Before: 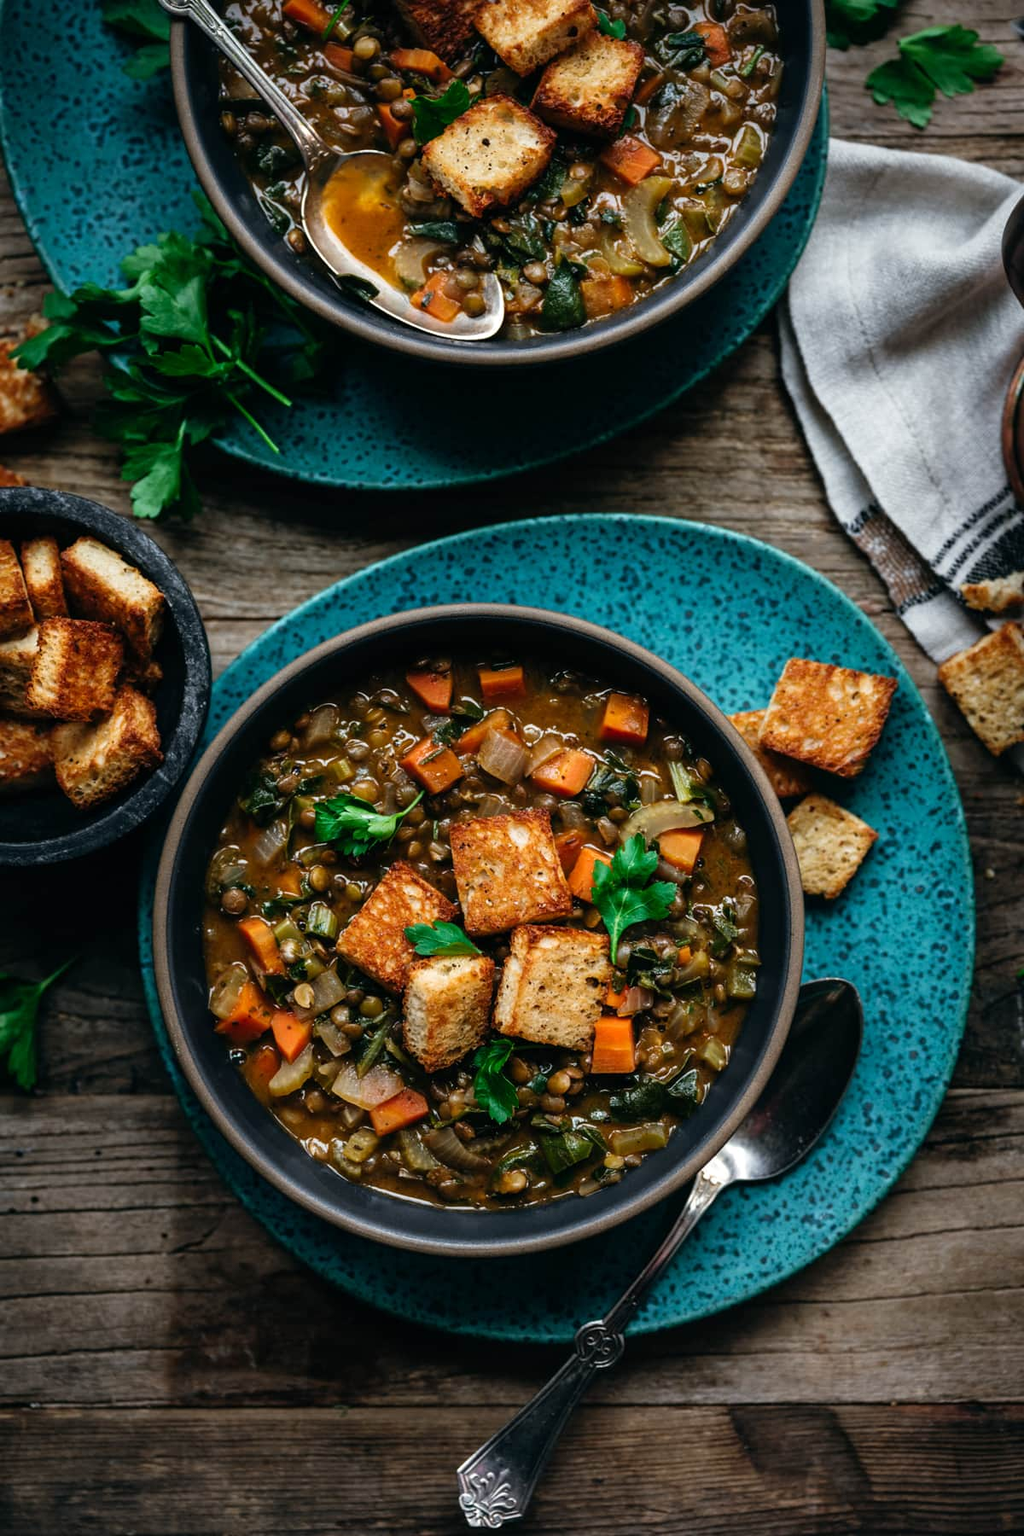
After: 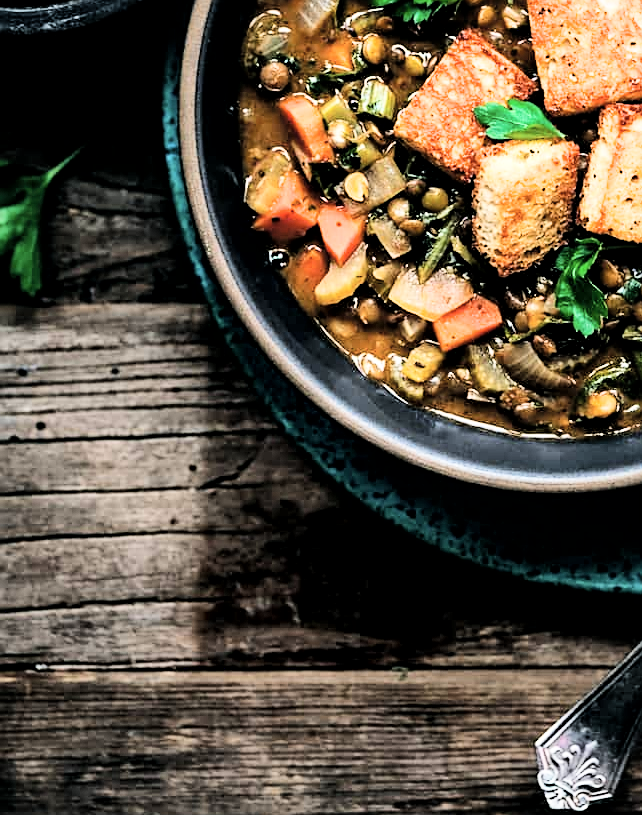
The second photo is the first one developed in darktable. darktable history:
tone curve: curves: ch0 [(0, 0) (0.003, 0.003) (0.011, 0.014) (0.025, 0.031) (0.044, 0.055) (0.069, 0.086) (0.1, 0.124) (0.136, 0.168) (0.177, 0.22) (0.224, 0.278) (0.277, 0.344) (0.335, 0.426) (0.399, 0.515) (0.468, 0.597) (0.543, 0.672) (0.623, 0.746) (0.709, 0.815) (0.801, 0.881) (0.898, 0.939) (1, 1)], color space Lab, independent channels, preserve colors none
filmic rgb: black relative exposure -7.49 EV, white relative exposure 5 EV, hardness 3.32, contrast 1.301
exposure: black level correction 0, exposure 1.276 EV, compensate highlight preservation false
sharpen: on, module defaults
crop and rotate: top 54.462%, right 46.478%, bottom 0.227%
local contrast: mode bilateral grid, contrast 21, coarseness 99, detail 150%, midtone range 0.2
